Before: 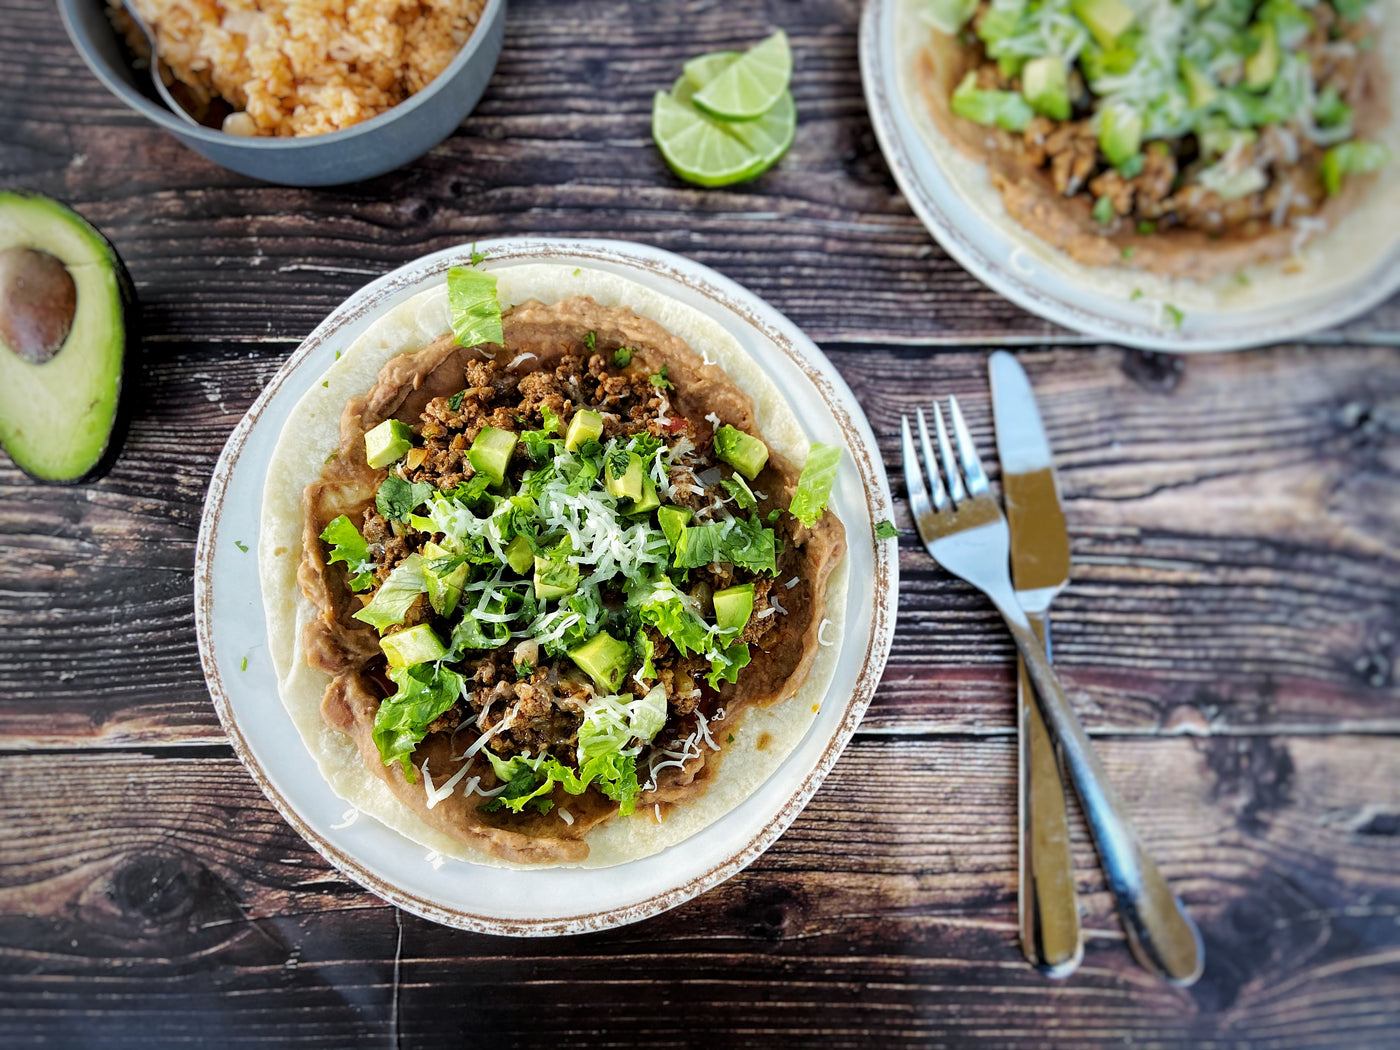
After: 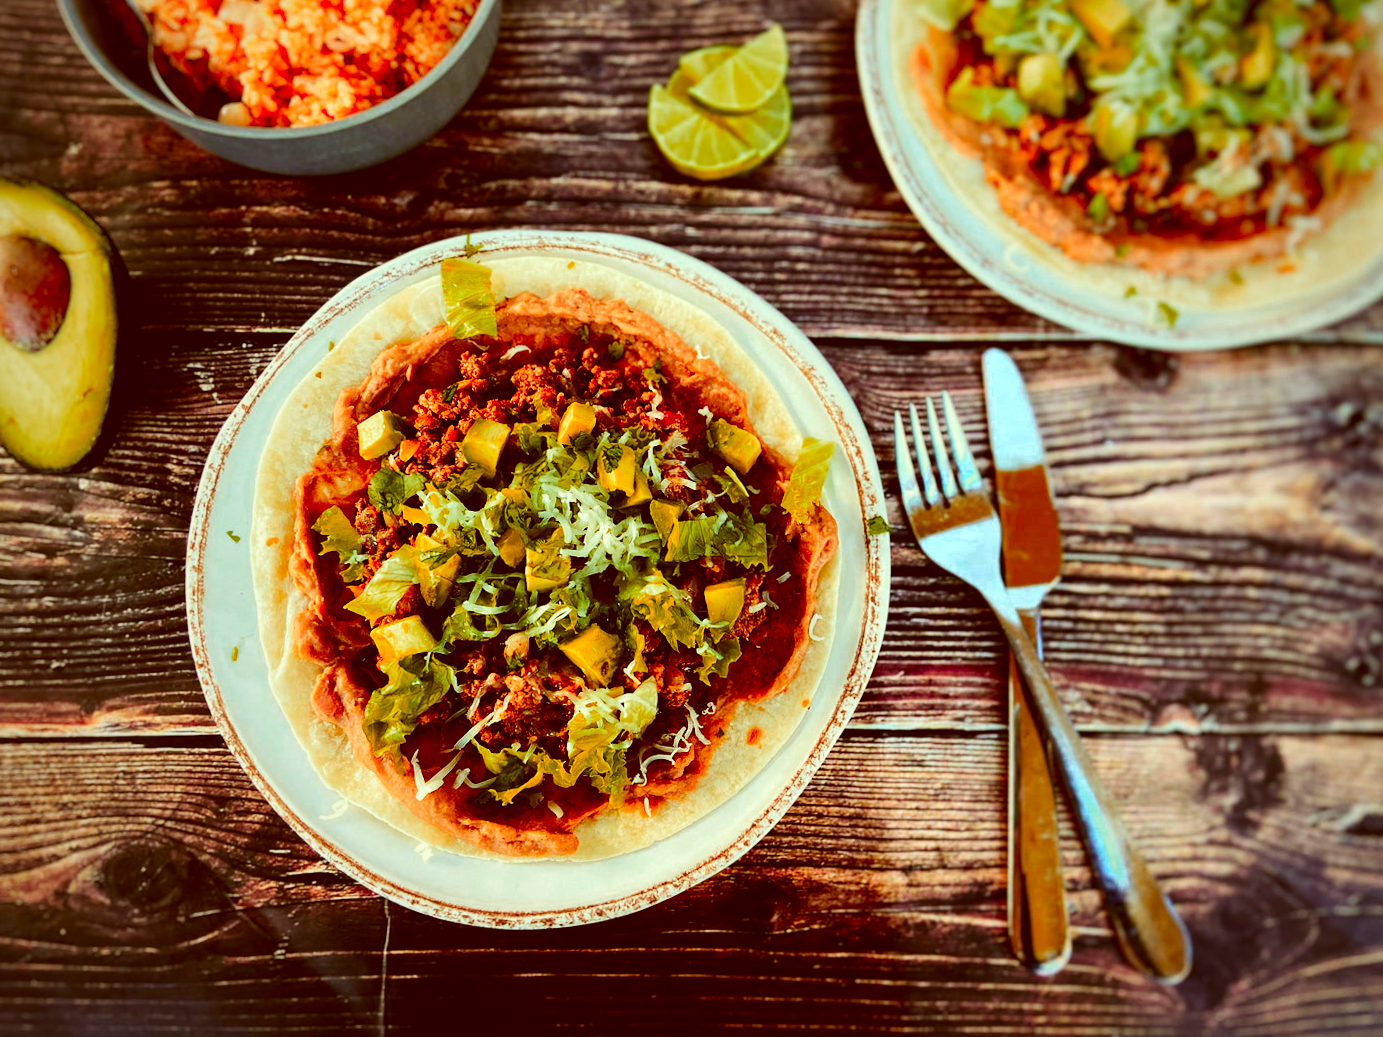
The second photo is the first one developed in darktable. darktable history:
color zones: curves: ch0 [(0.473, 0.374) (0.742, 0.784)]; ch1 [(0.354, 0.737) (0.742, 0.705)]; ch2 [(0.318, 0.421) (0.758, 0.532)]
contrast brightness saturation: contrast 0.2, brightness -0.11, saturation 0.1
color correction: highlights a* -5.3, highlights b* 9.8, shadows a* 9.8, shadows b* 24.26
exposure: exposure 0.178 EV, compensate exposure bias true, compensate highlight preservation false
crop and rotate: angle -0.5°
